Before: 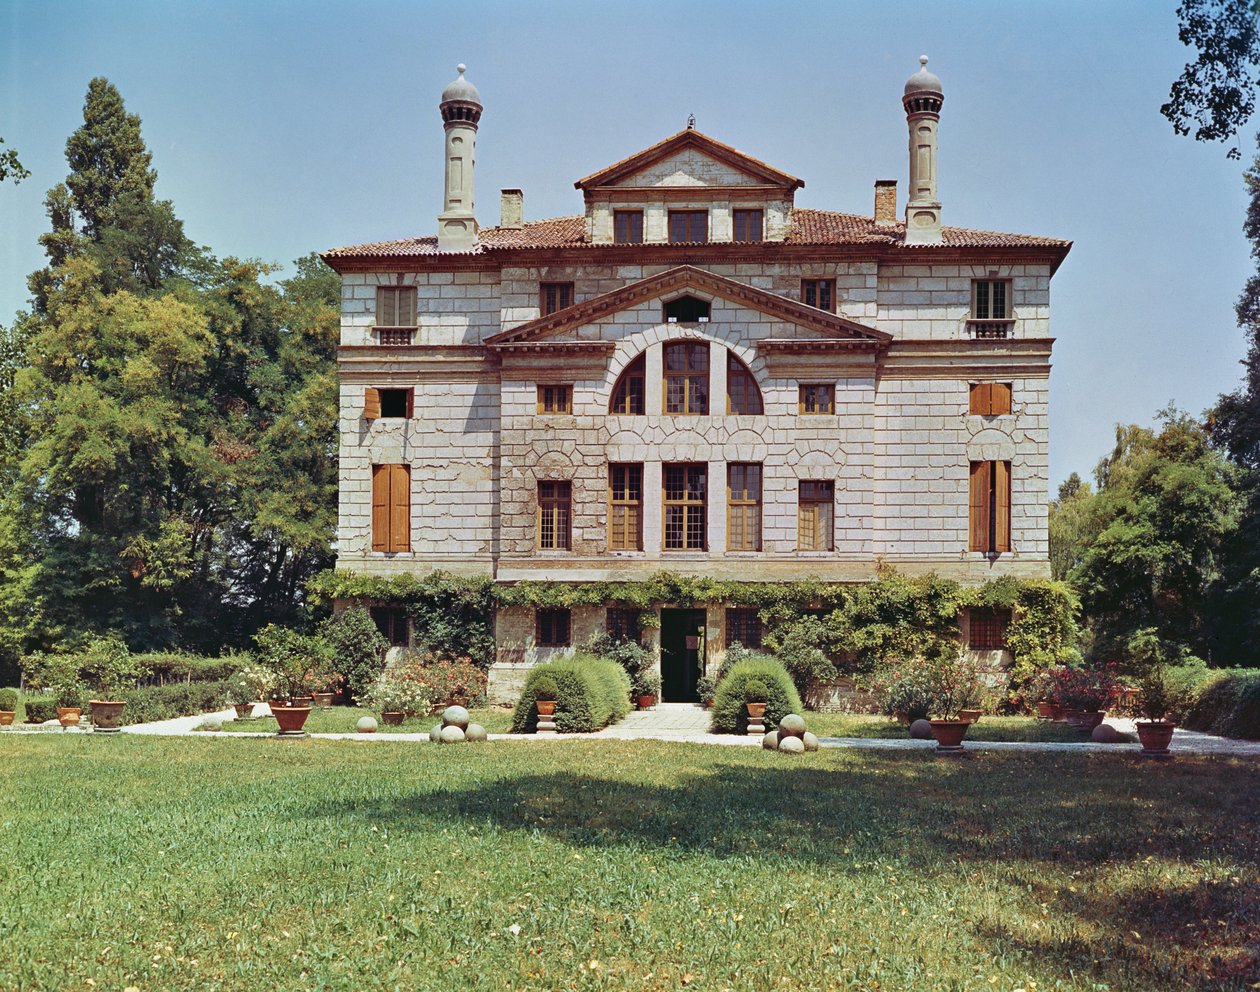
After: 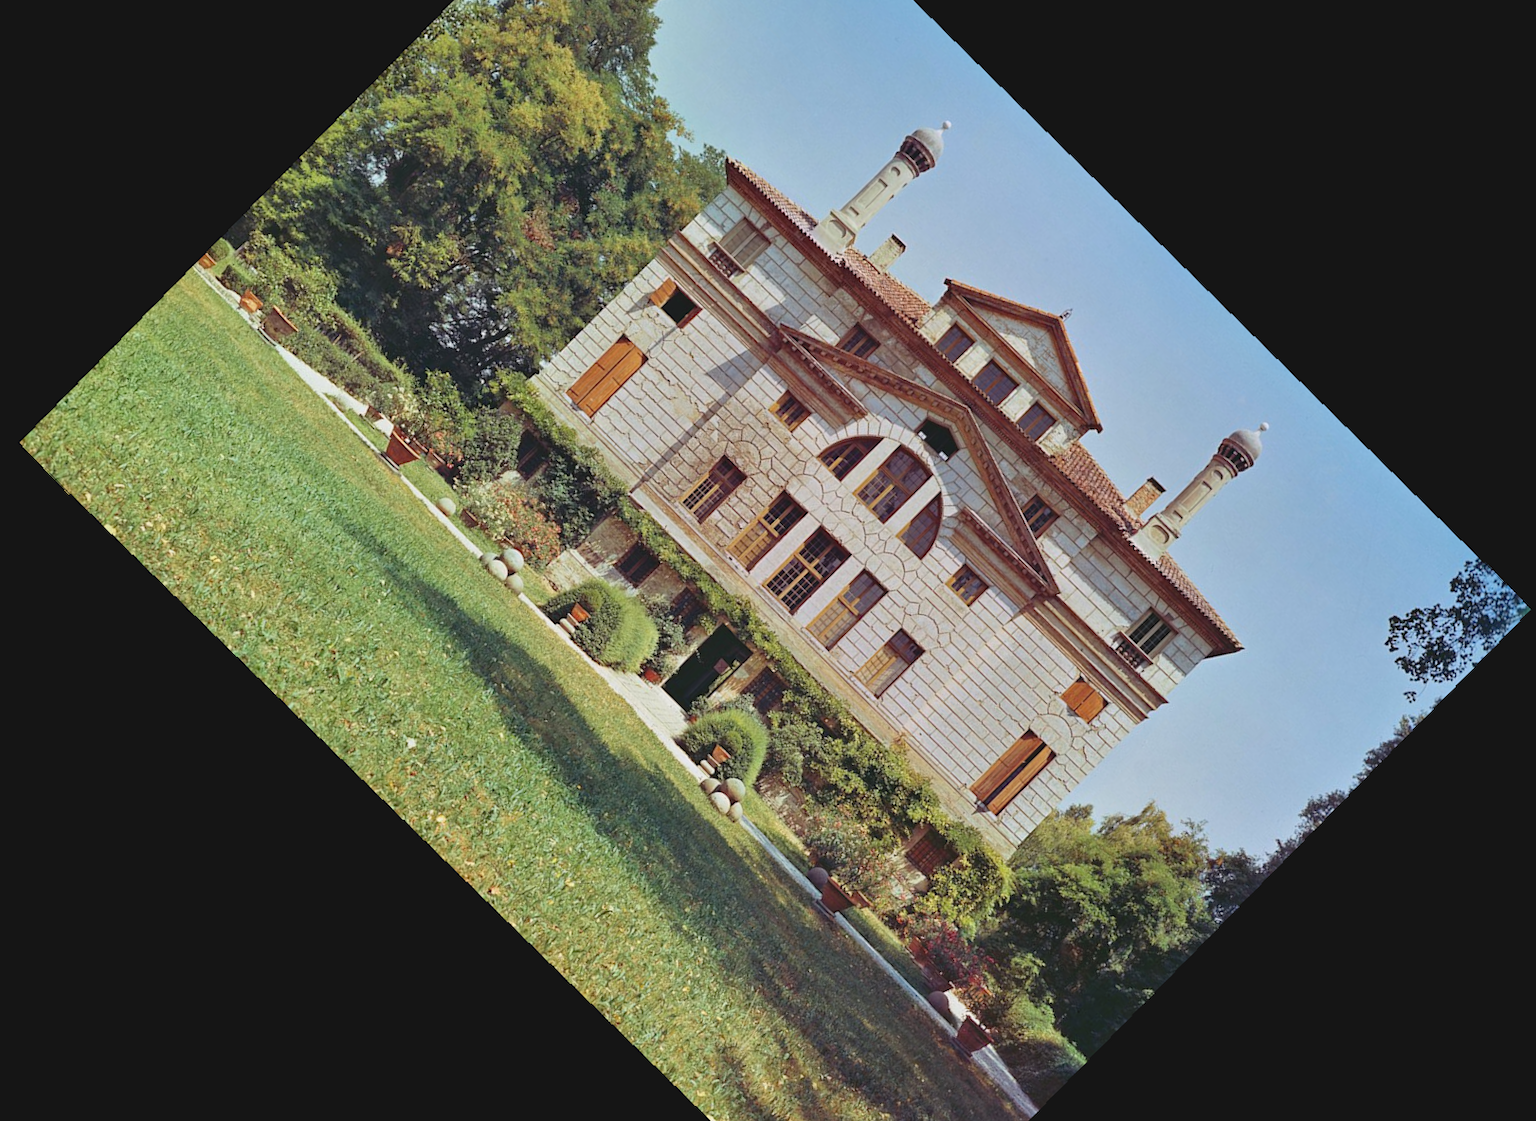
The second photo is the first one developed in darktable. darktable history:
crop and rotate: angle -46.26°, top 16.234%, right 0.912%, bottom 11.704%
rotate and perspective: rotation -1.77°, lens shift (horizontal) 0.004, automatic cropping off
contrast brightness saturation: contrast -0.1, brightness 0.05, saturation 0.08
tone equalizer: on, module defaults
